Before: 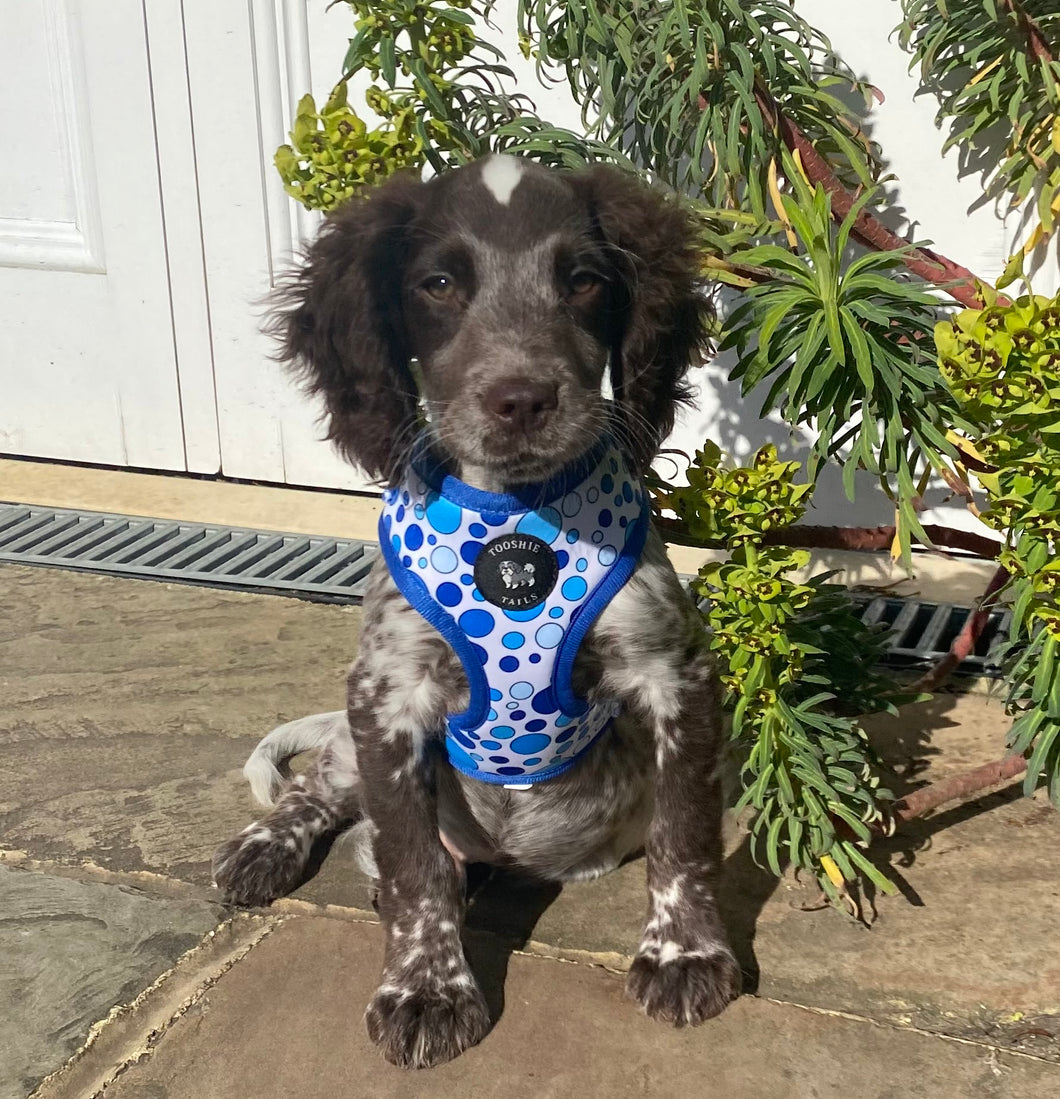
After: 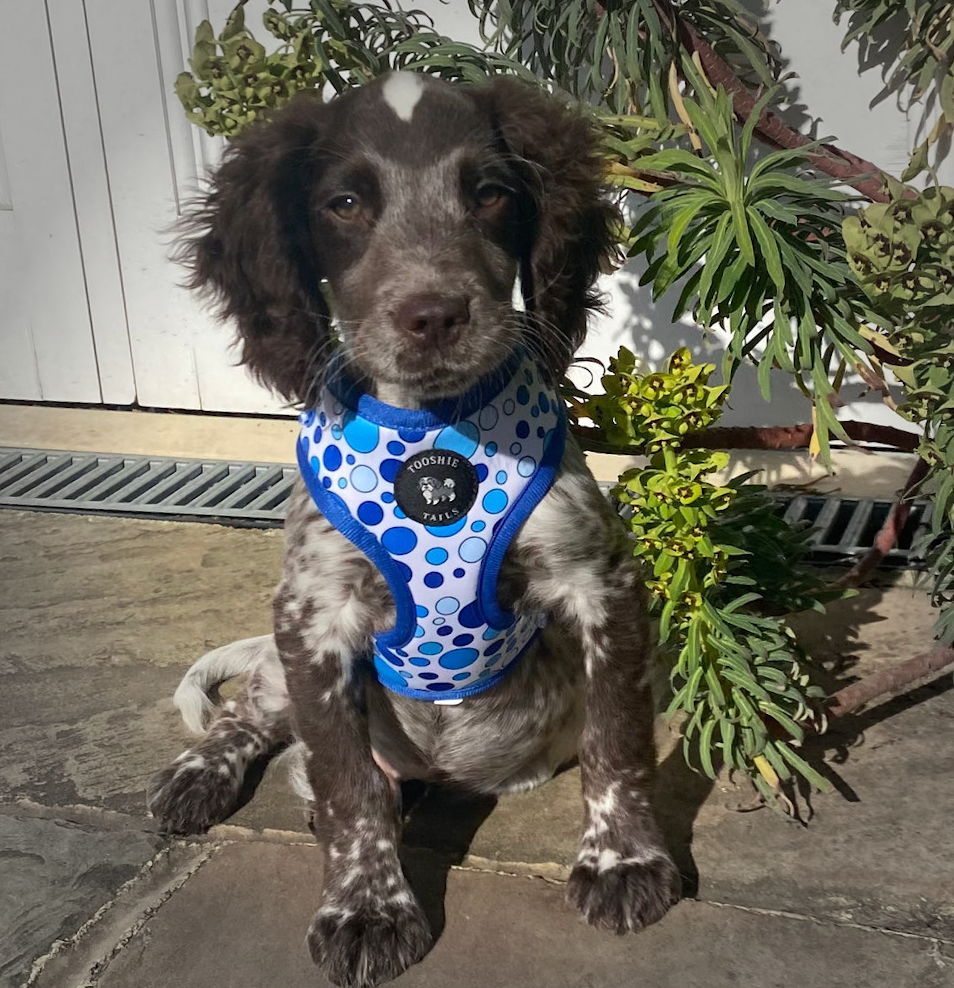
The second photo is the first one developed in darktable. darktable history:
crop and rotate: angle 2.77°, left 5.588%, top 5.69%
vignetting: fall-off start 65.84%, fall-off radius 39.76%, automatic ratio true, width/height ratio 0.67
